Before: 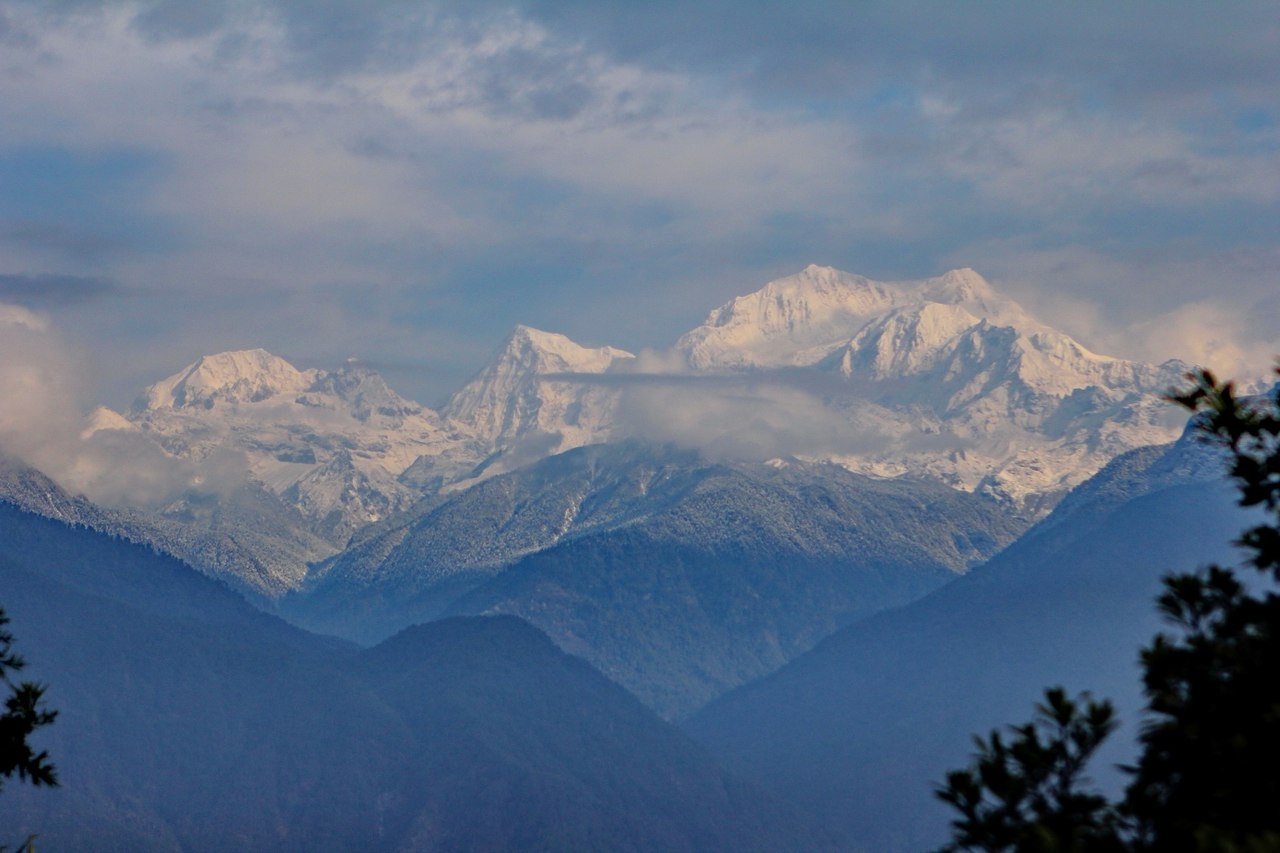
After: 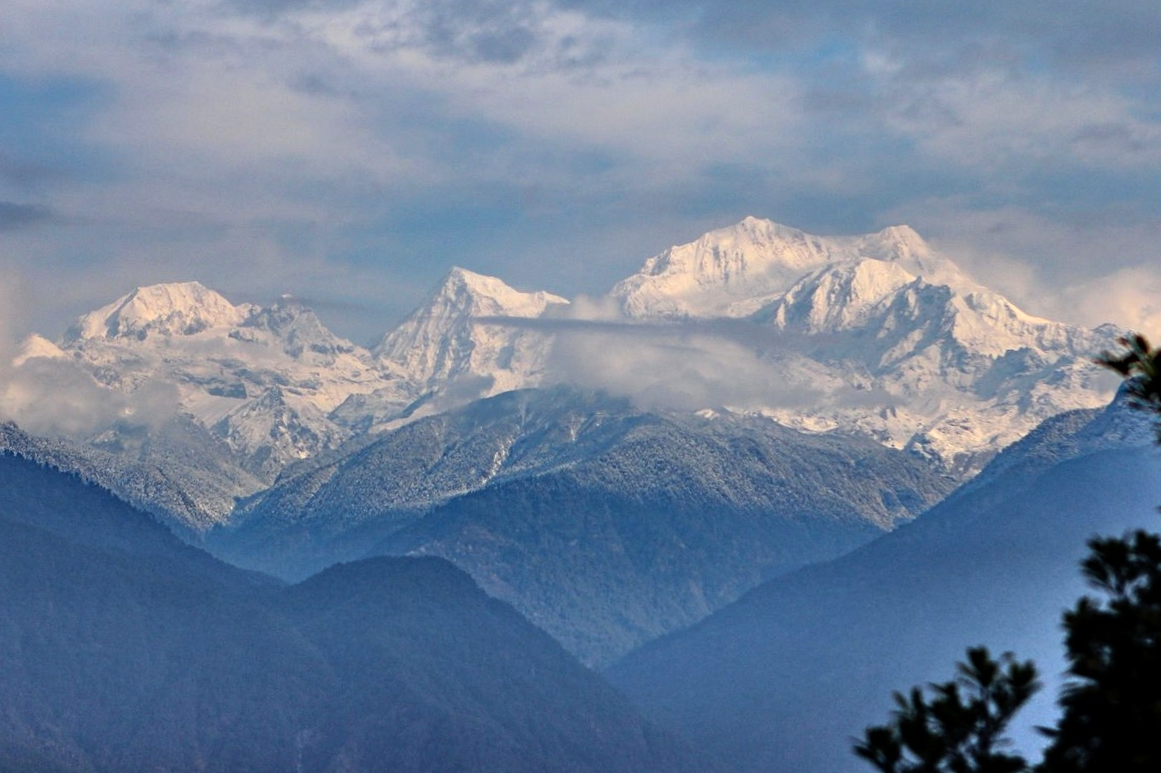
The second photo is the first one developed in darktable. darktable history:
crop and rotate: angle -1.96°, left 3.097%, top 4.154%, right 1.586%, bottom 0.529%
shadows and highlights: soften with gaussian
tone equalizer: -8 EV -0.75 EV, -7 EV -0.7 EV, -6 EV -0.6 EV, -5 EV -0.4 EV, -3 EV 0.4 EV, -2 EV 0.6 EV, -1 EV 0.7 EV, +0 EV 0.75 EV, edges refinement/feathering 500, mask exposure compensation -1.57 EV, preserve details no
